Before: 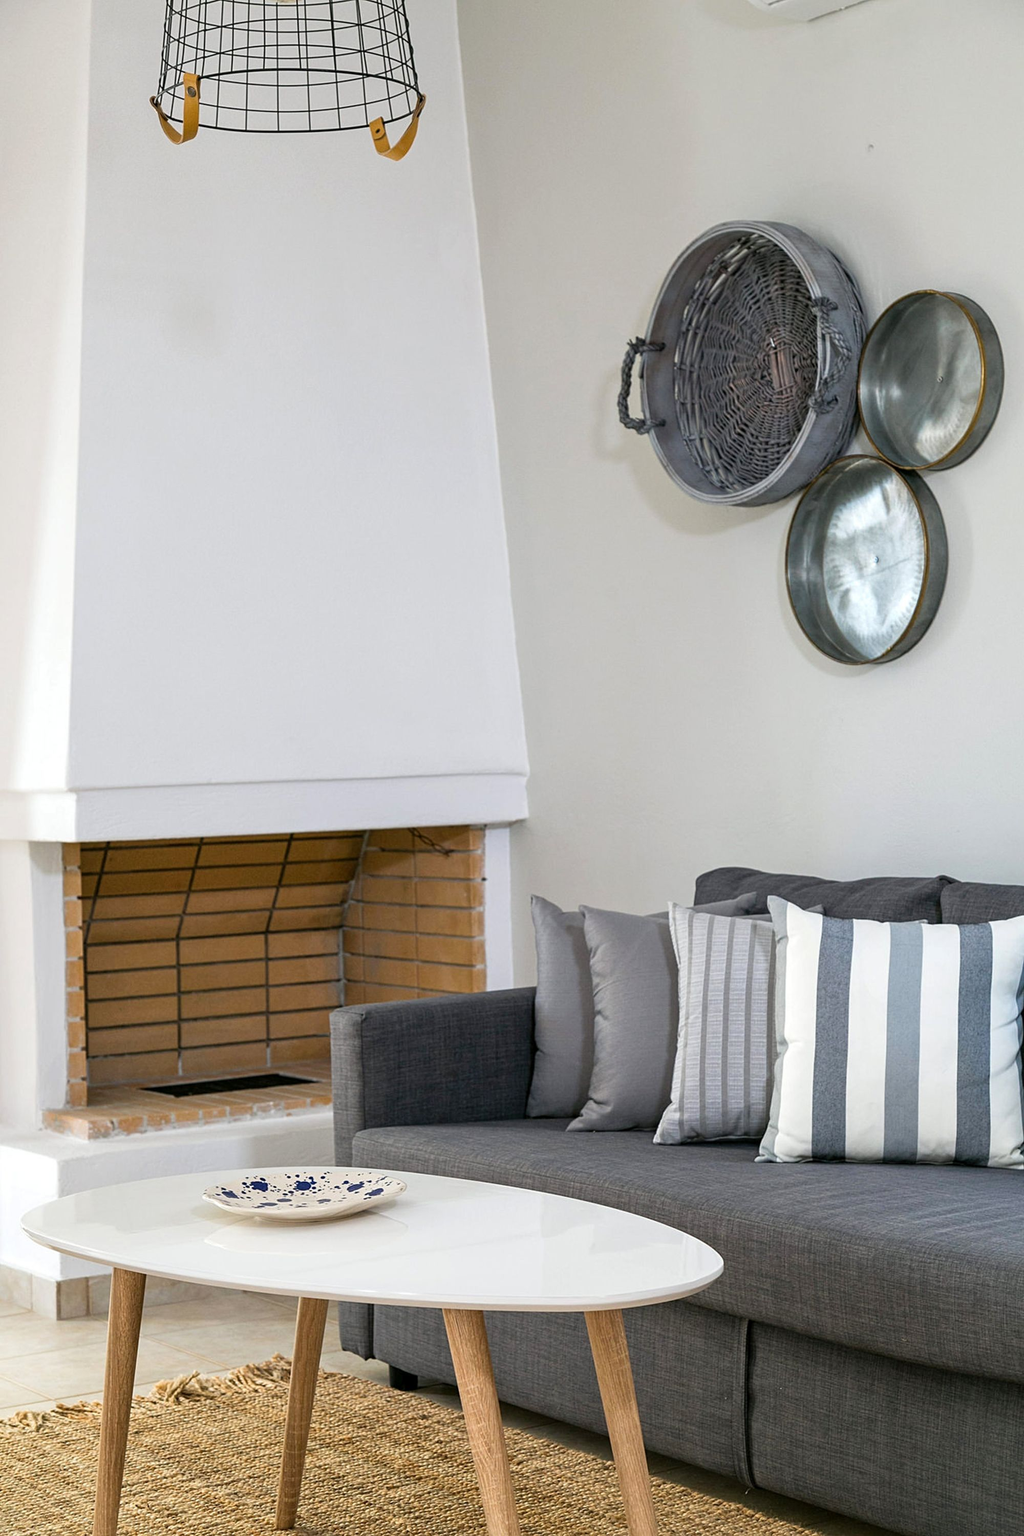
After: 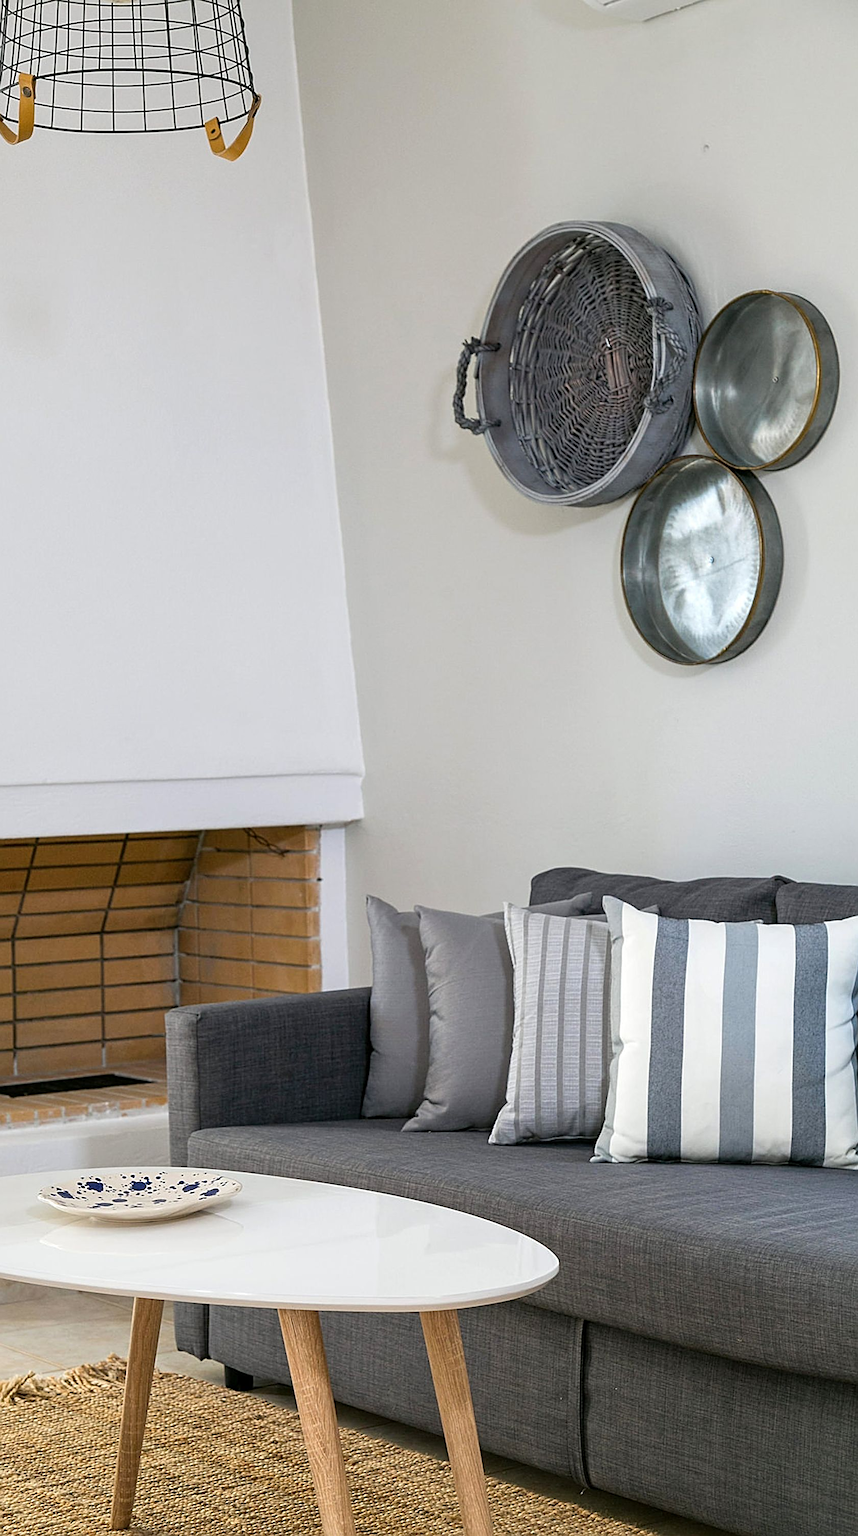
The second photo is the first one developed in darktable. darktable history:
exposure: exposure 0 EV, compensate highlight preservation false
sharpen: on, module defaults
crop: left 16.145%
